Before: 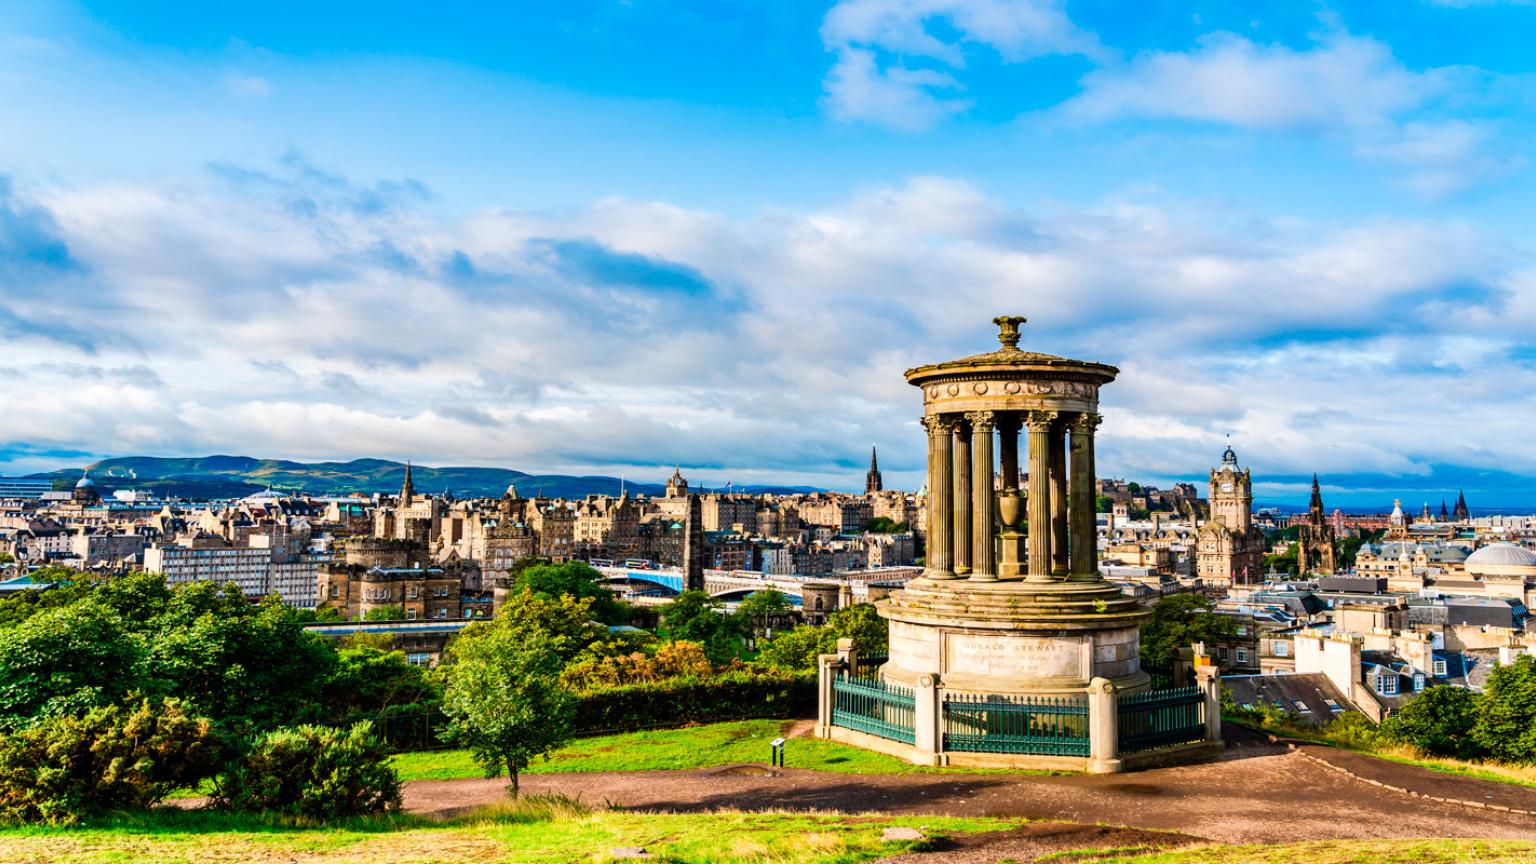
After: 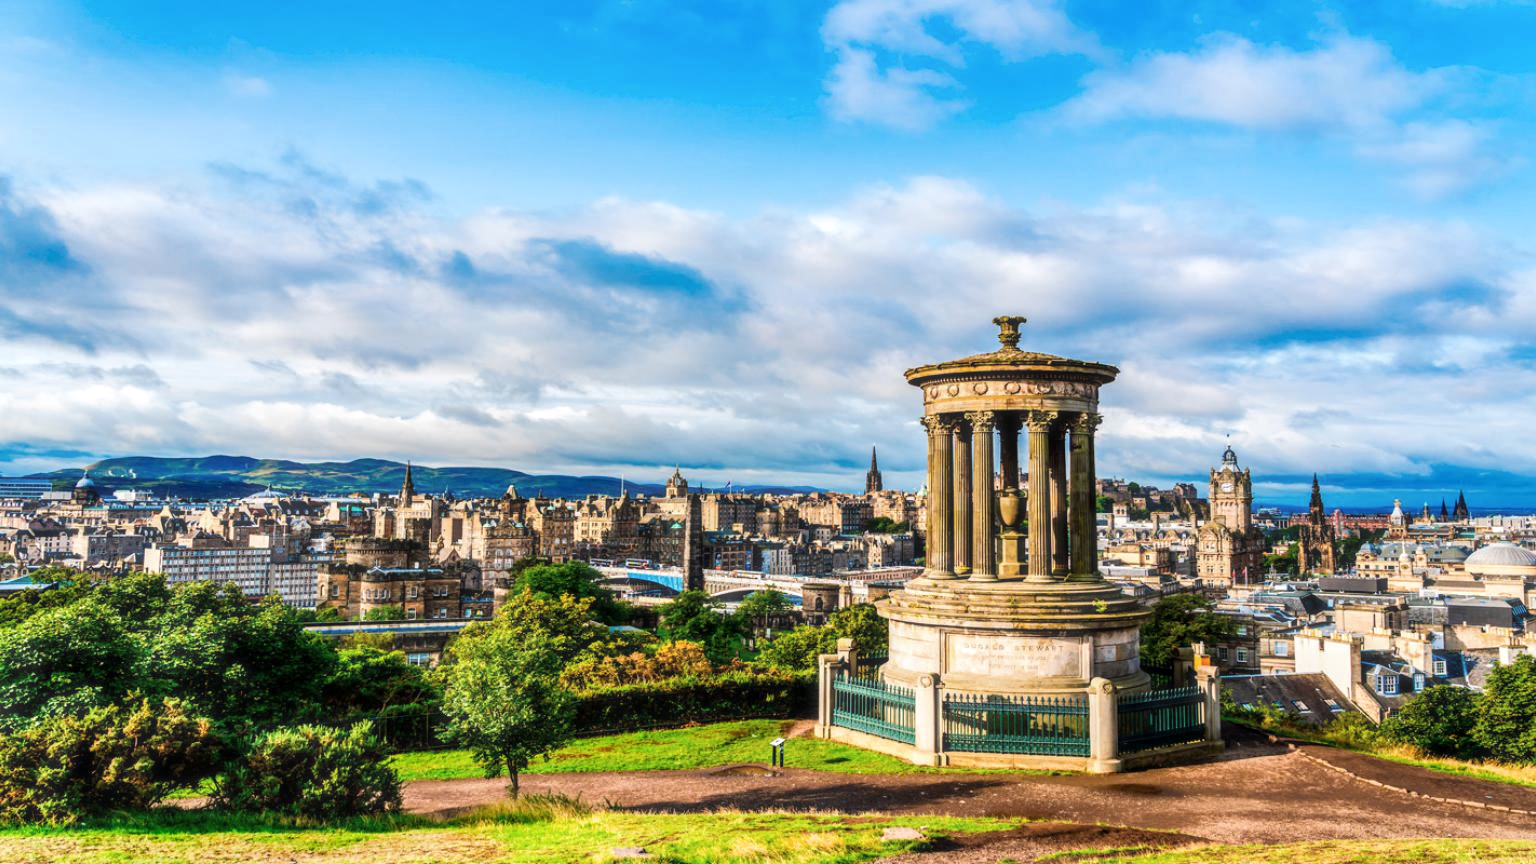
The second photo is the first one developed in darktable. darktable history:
haze removal: strength -0.1, adaptive false
local contrast: on, module defaults
